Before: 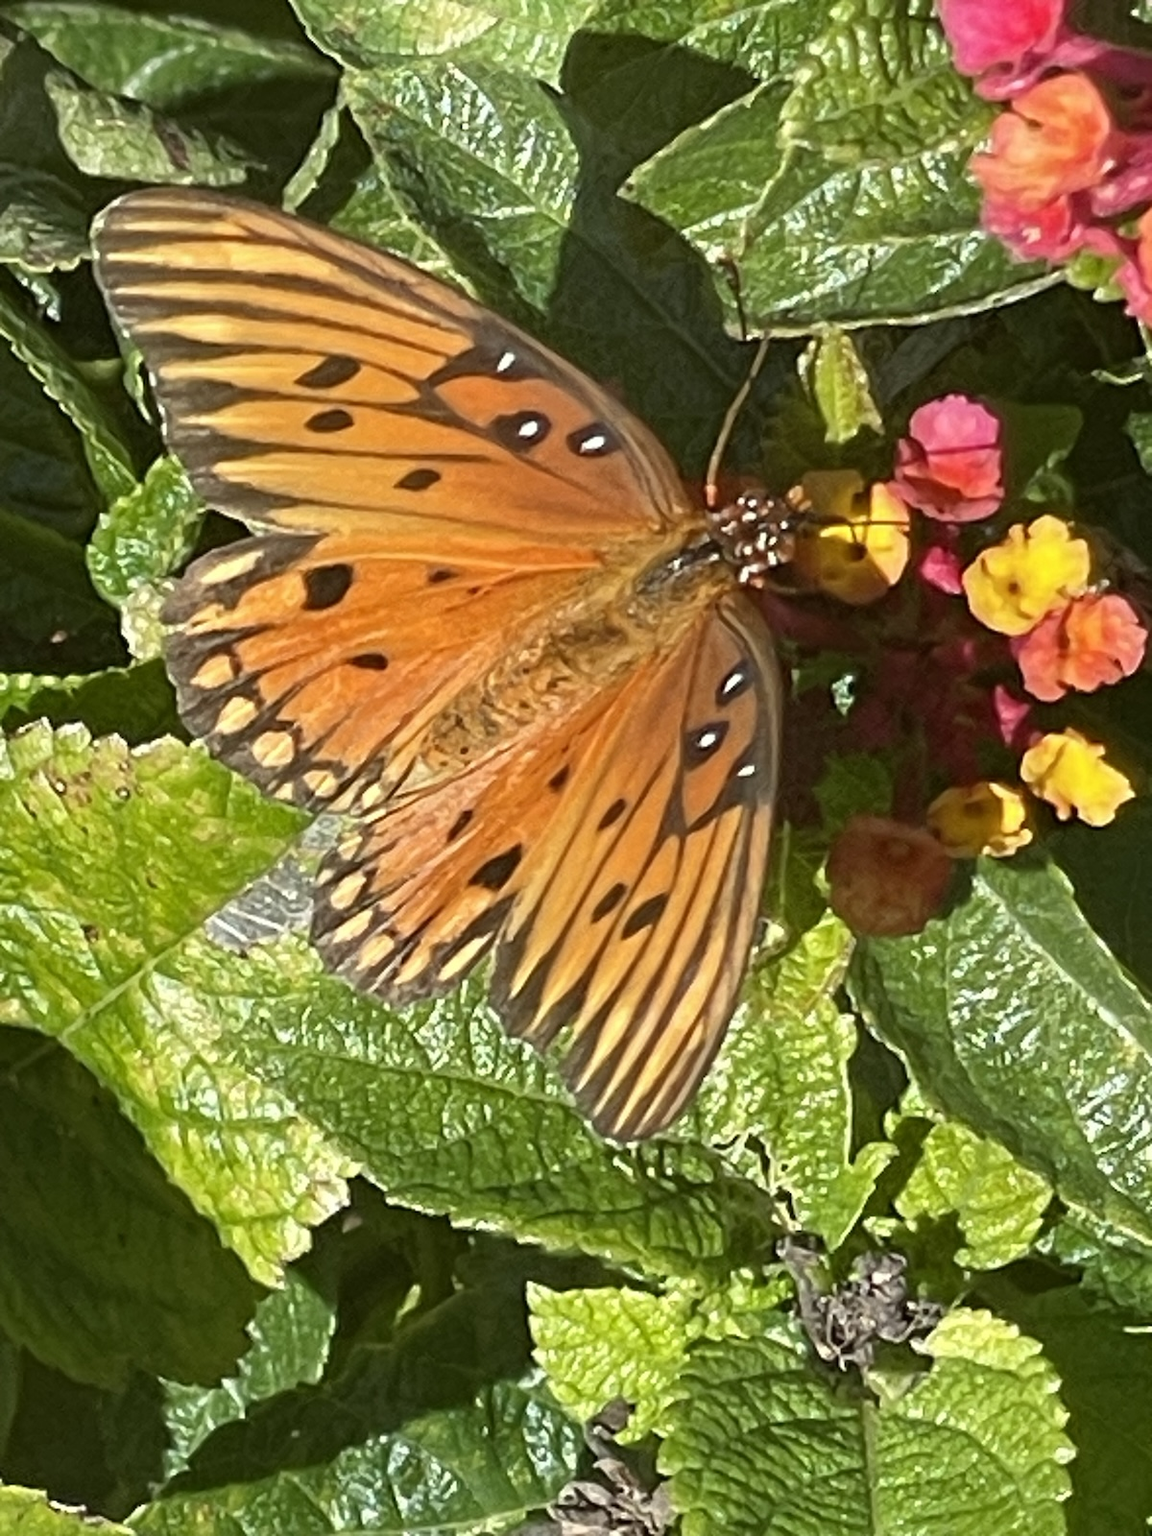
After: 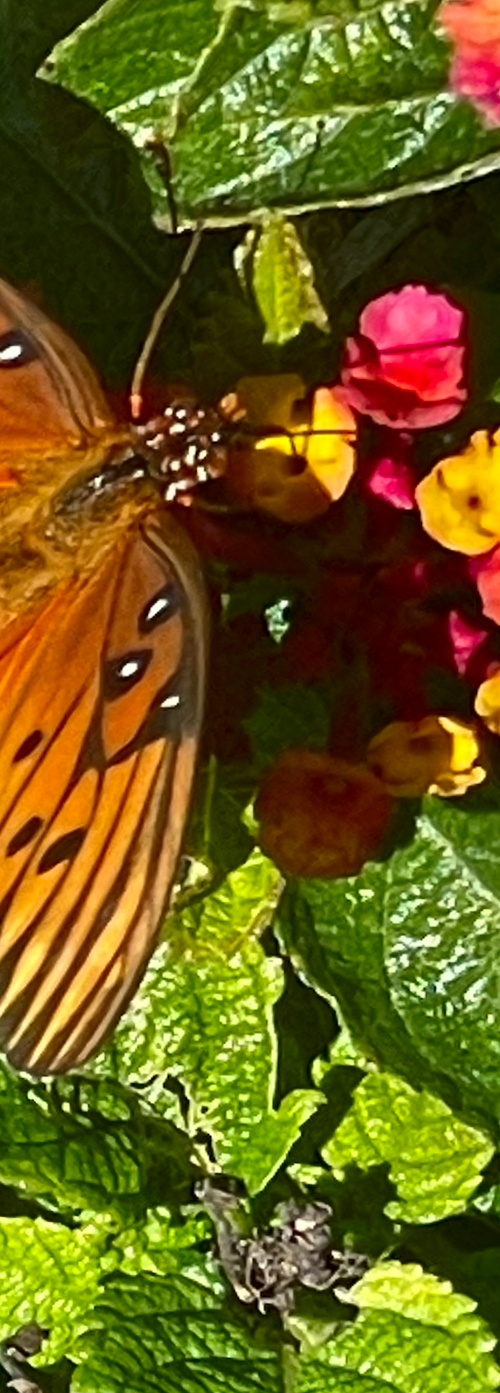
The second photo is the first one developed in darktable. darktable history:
color zones: curves: ch0 [(0, 0.5) (0.143, 0.5) (0.286, 0.5) (0.429, 0.5) (0.571, 0.5) (0.714, 0.476) (0.857, 0.5) (1, 0.5)]; ch2 [(0, 0.5) (0.143, 0.5) (0.286, 0.5) (0.429, 0.5) (0.571, 0.5) (0.714, 0.487) (0.857, 0.5) (1, 0.5)]
rotate and perspective: rotation 0.062°, lens shift (vertical) 0.115, lens shift (horizontal) -0.133, crop left 0.047, crop right 0.94, crop top 0.061, crop bottom 0.94
crop: left 47.628%, top 6.643%, right 7.874%
contrast brightness saturation: contrast 0.12, brightness -0.12, saturation 0.2
